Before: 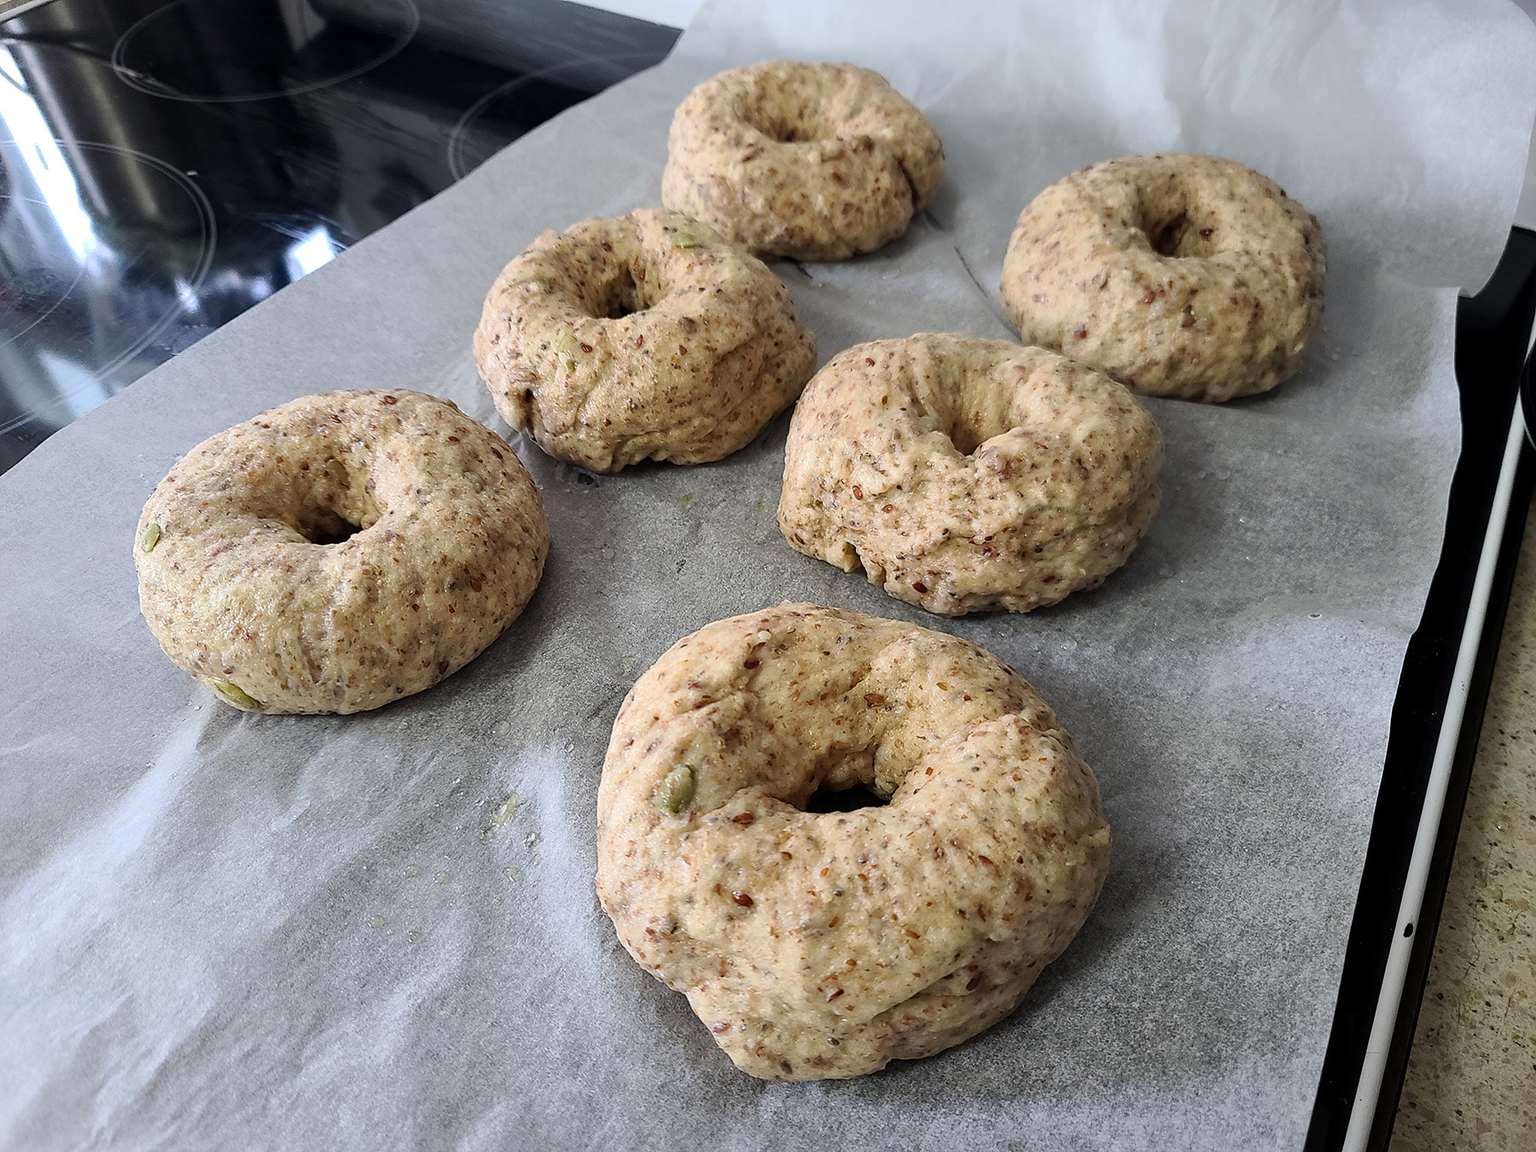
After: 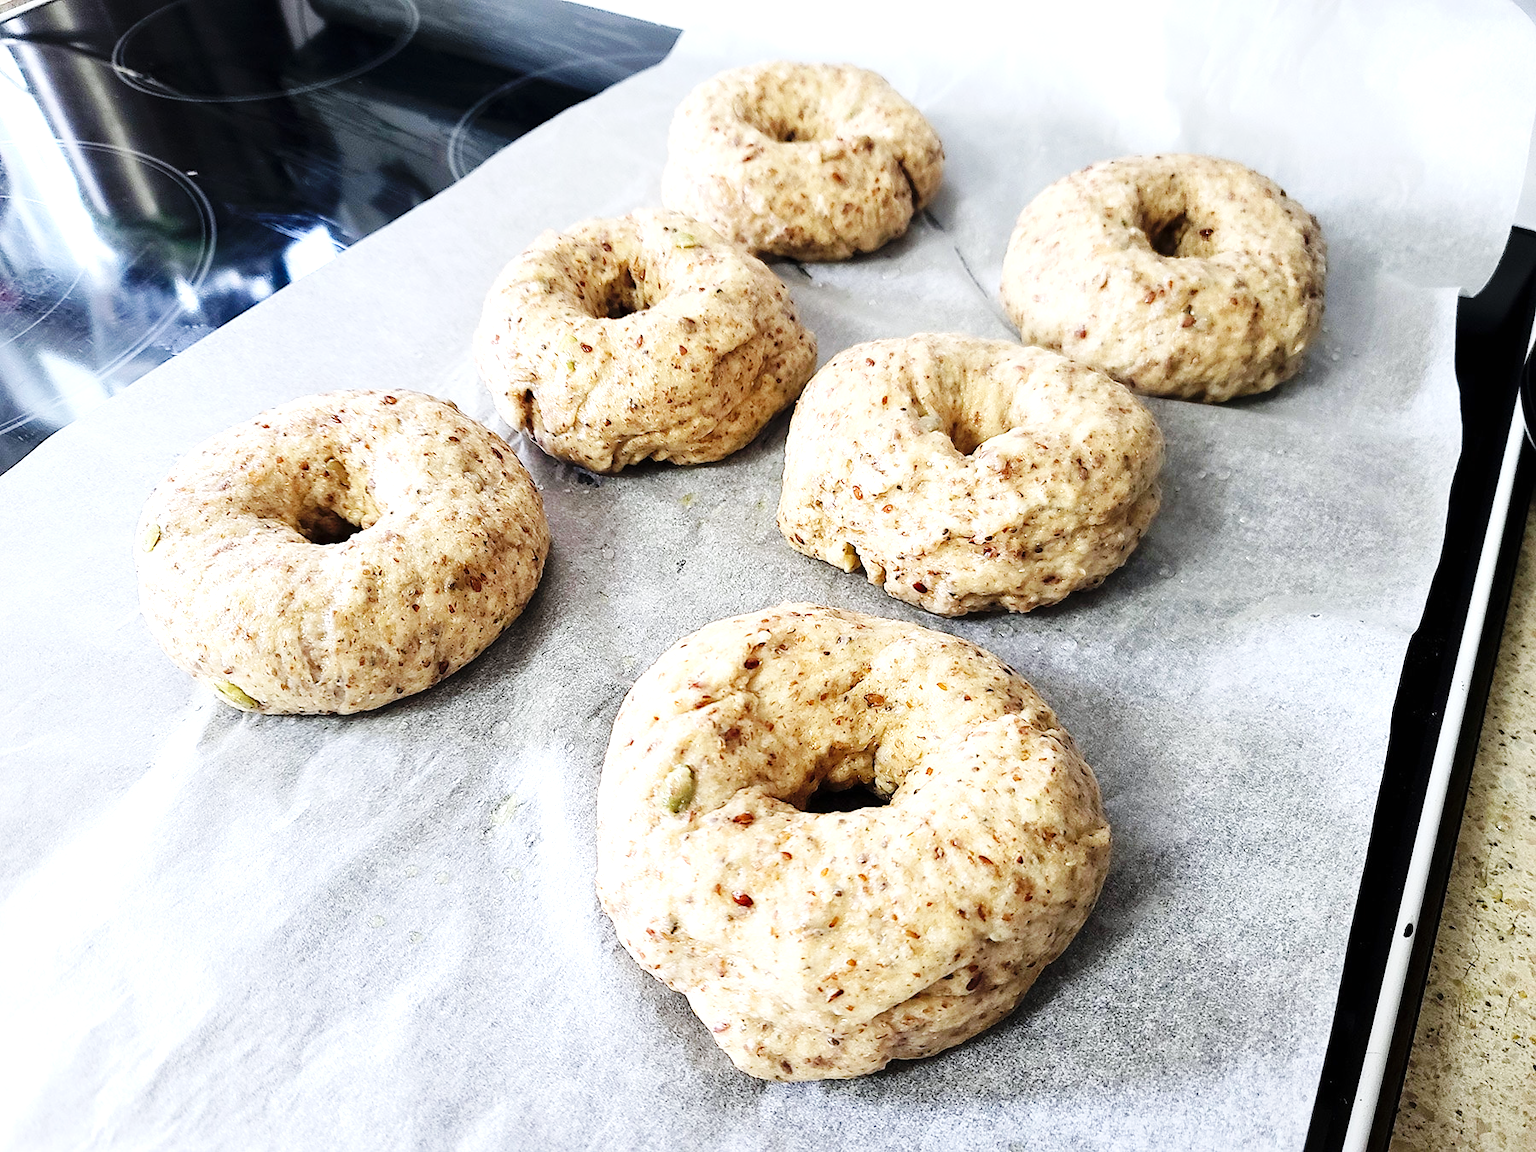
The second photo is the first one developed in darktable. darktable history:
exposure: black level correction 0, exposure 0.953 EV, compensate exposure bias true, compensate highlight preservation false
white balance: red 0.988, blue 1.017
base curve: curves: ch0 [(0, 0) (0.036, 0.025) (0.121, 0.166) (0.206, 0.329) (0.605, 0.79) (1, 1)], preserve colors none
